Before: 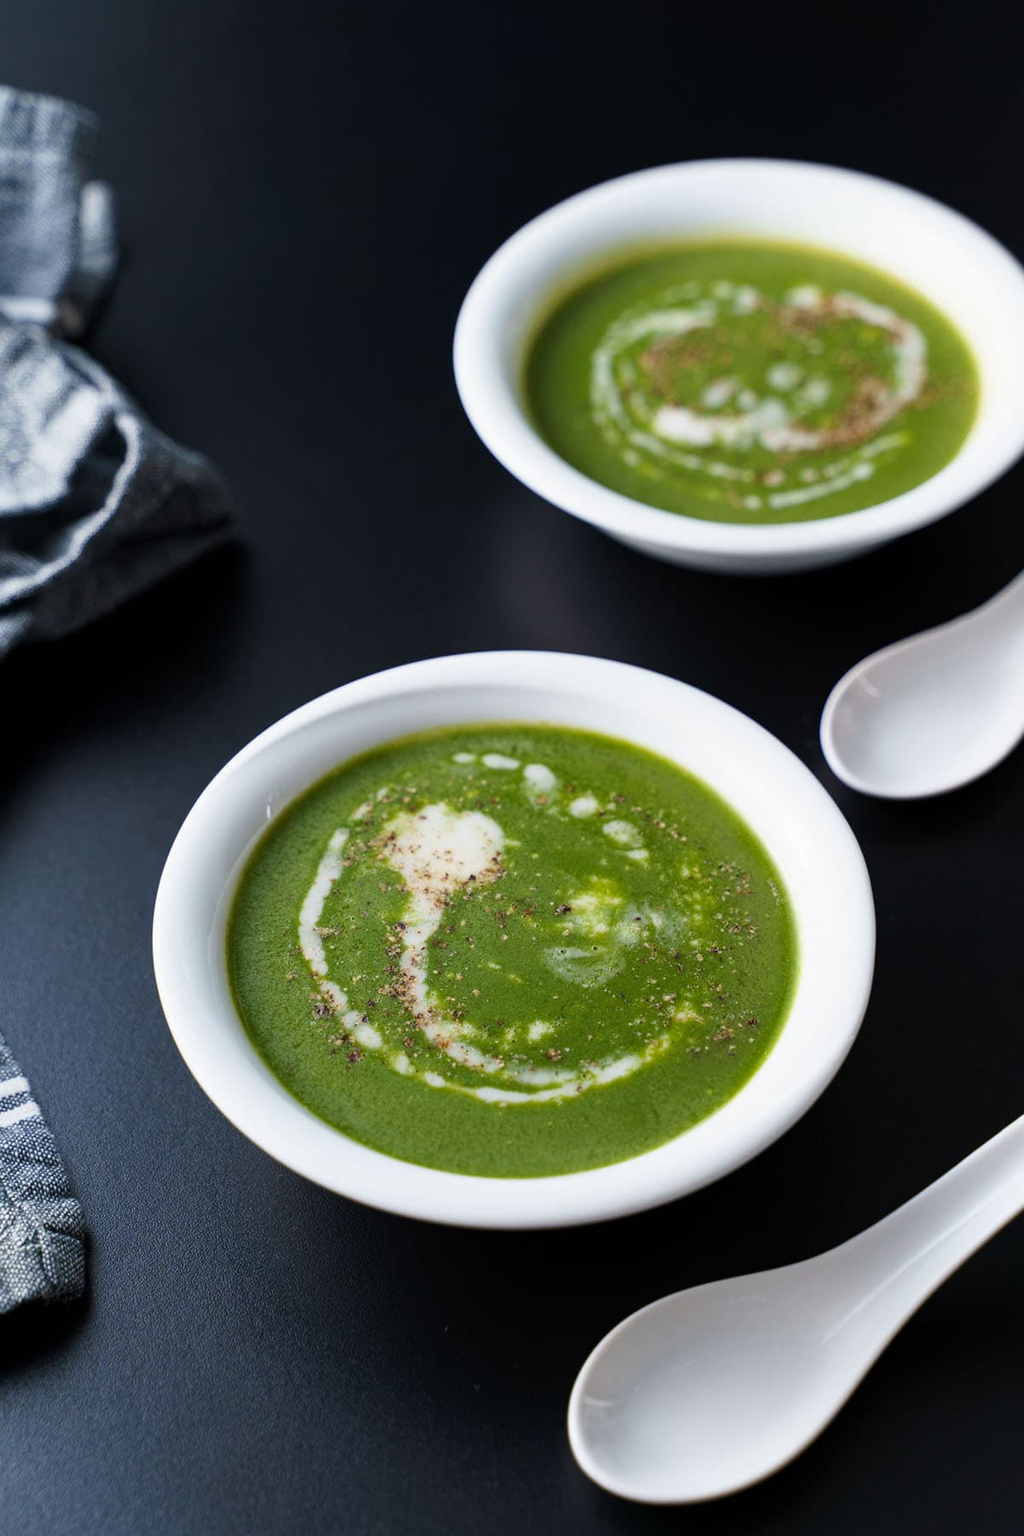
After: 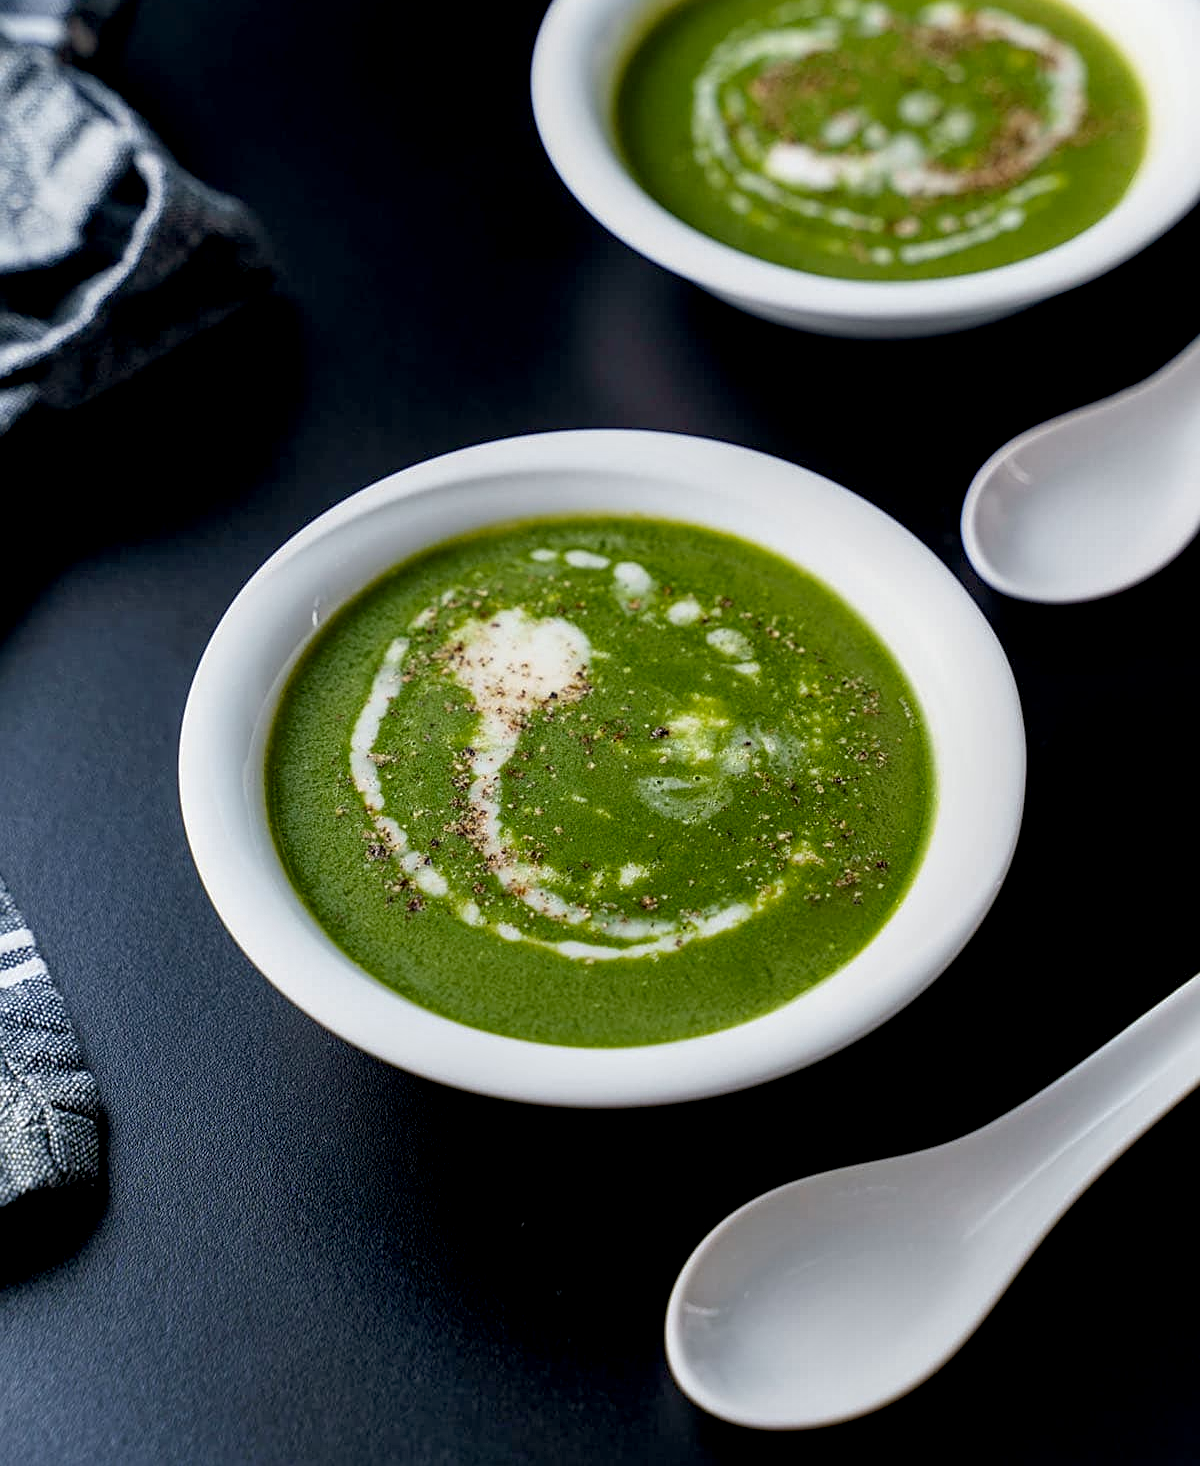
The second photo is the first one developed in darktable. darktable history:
crop and rotate: top 18.507%
exposure: black level correction 0.011, compensate highlight preservation false
sharpen: on, module defaults
local contrast: on, module defaults
